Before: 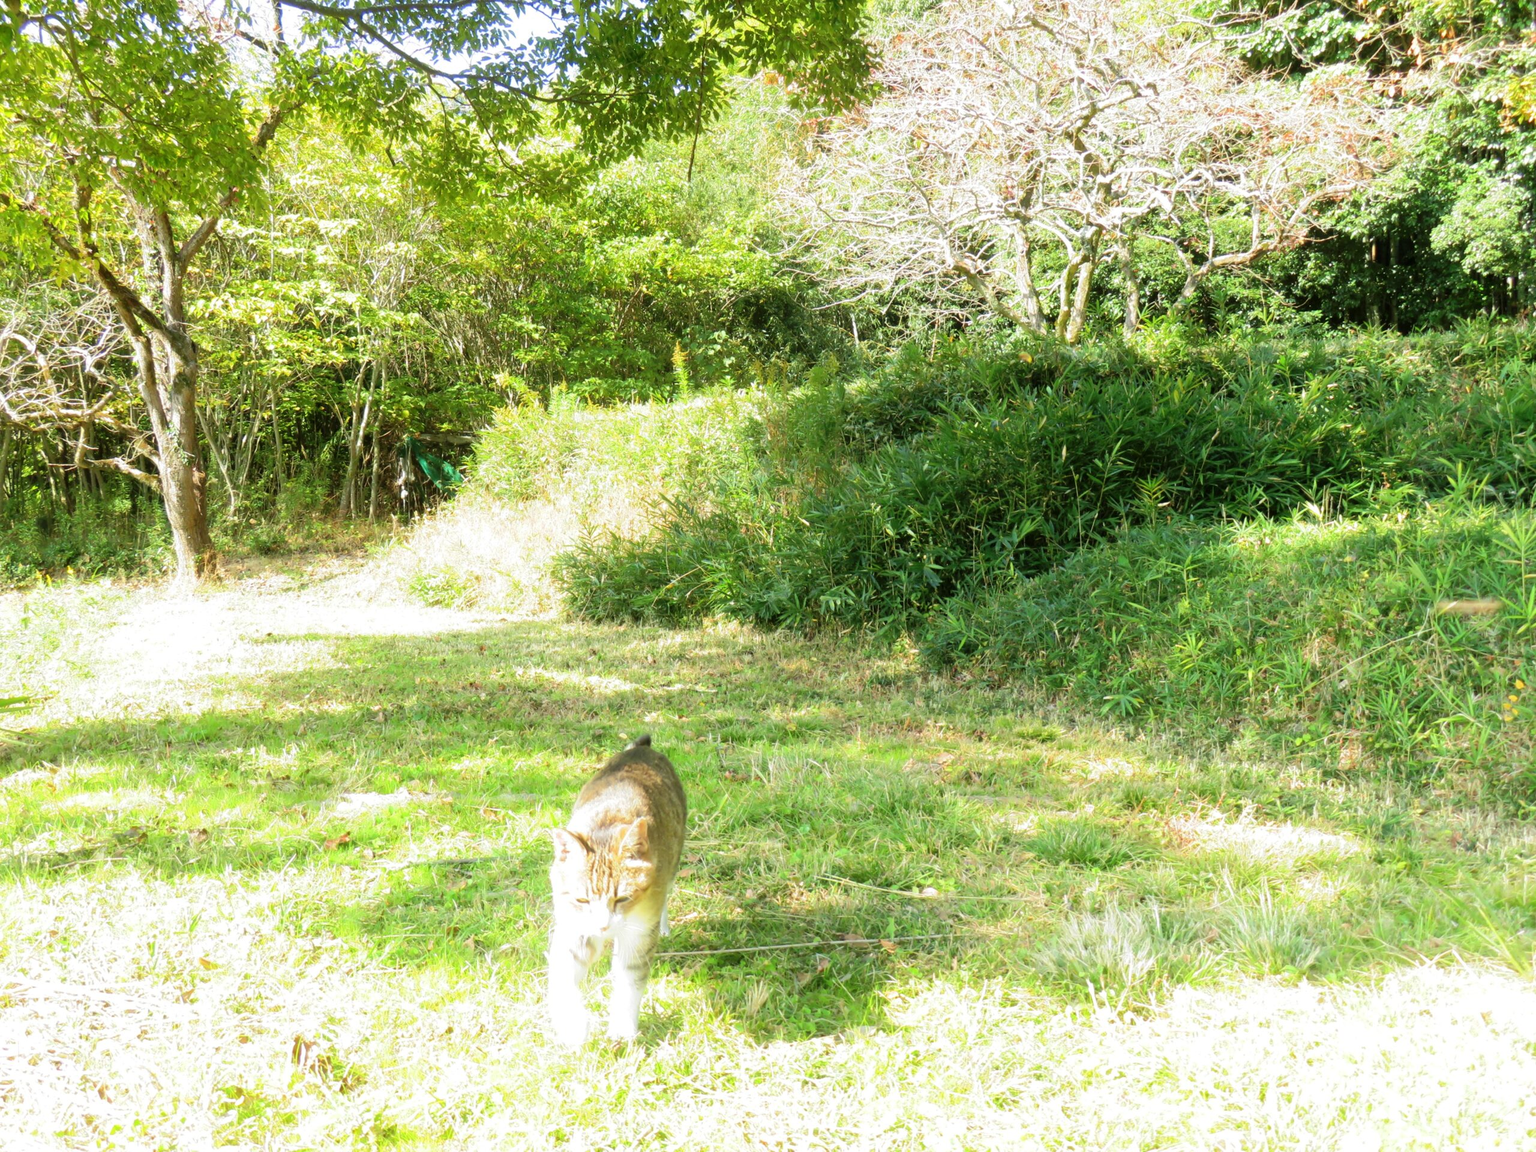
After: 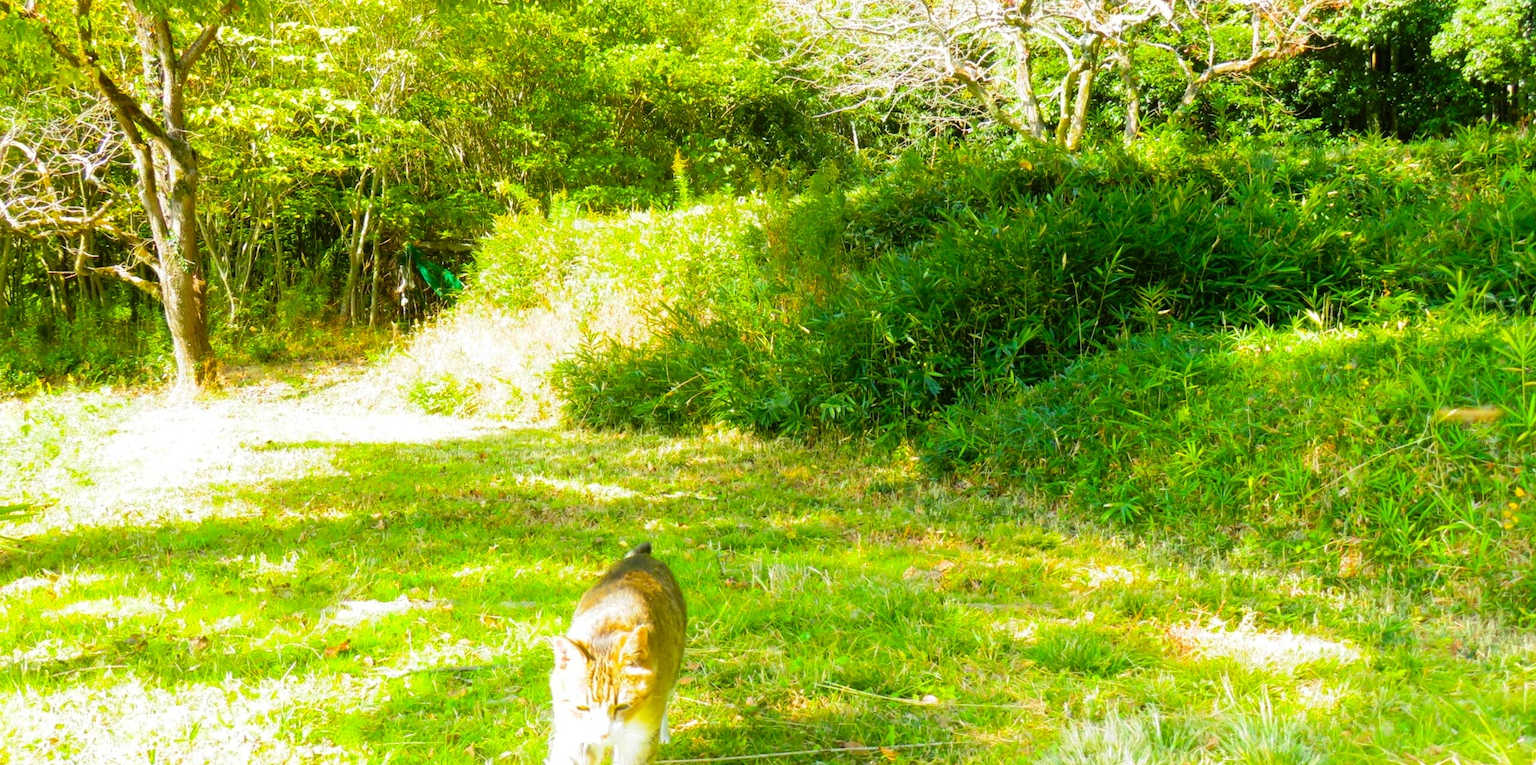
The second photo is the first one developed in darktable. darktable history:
crop: top 16.77%, bottom 16.757%
color balance rgb: shadows lift › chroma 3.214%, shadows lift › hue 278.89°, linear chroma grading › global chroma 15.148%, perceptual saturation grading › global saturation 19.398%, global vibrance 40.349%
